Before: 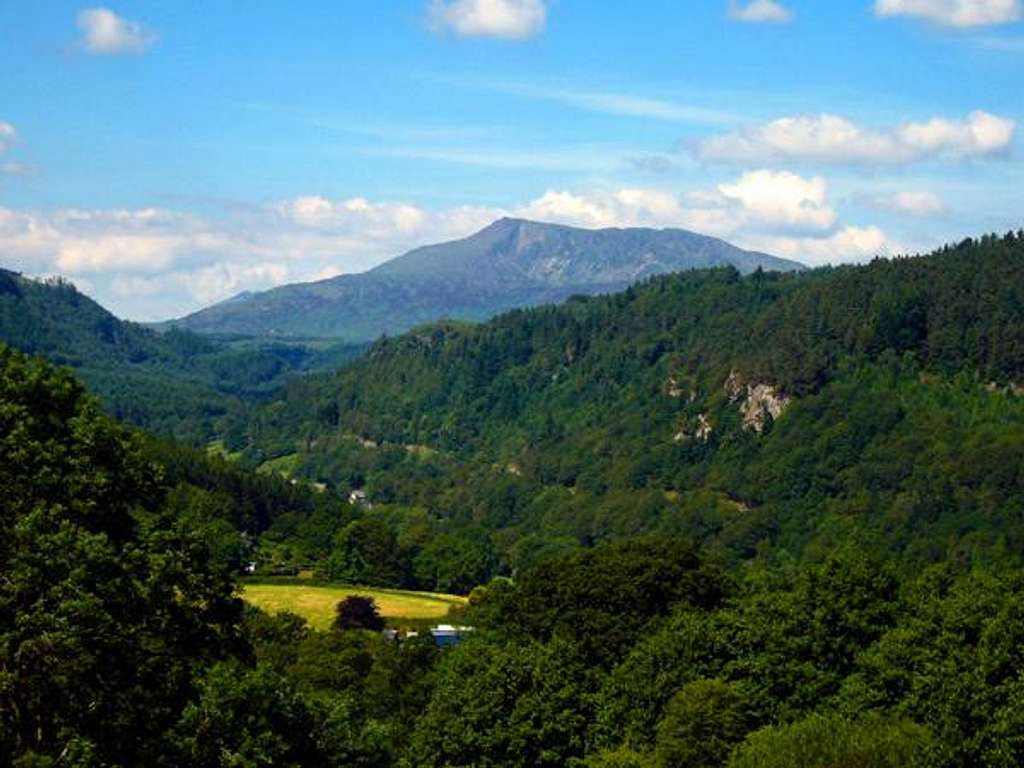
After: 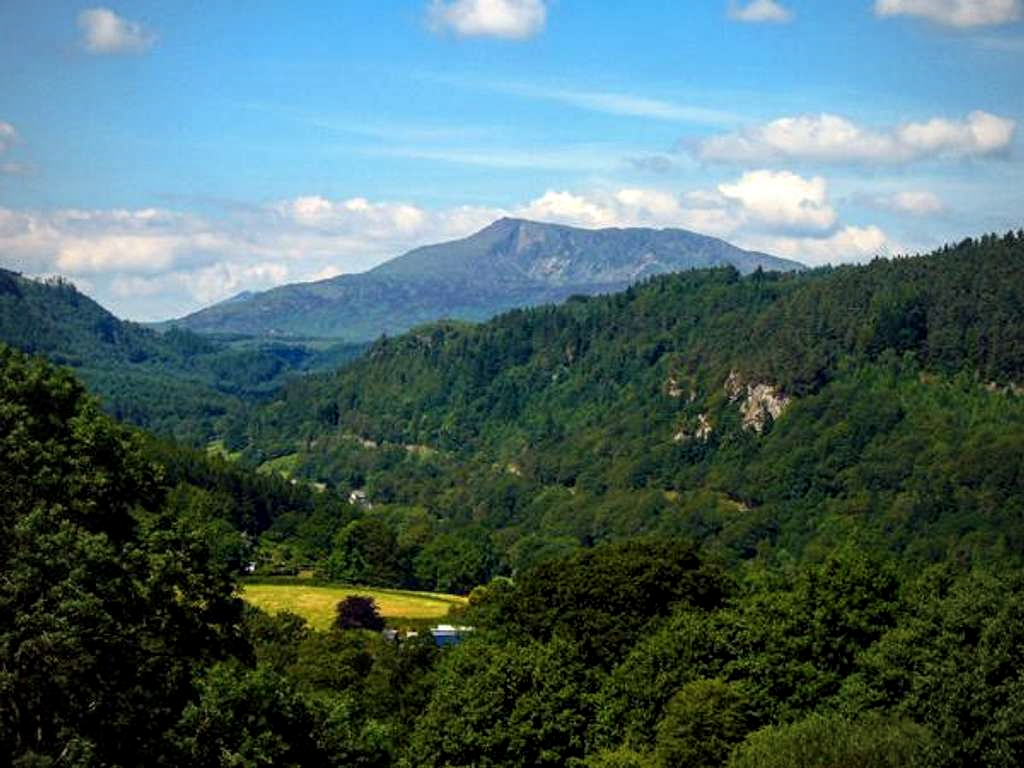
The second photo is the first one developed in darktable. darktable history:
vignetting: brightness -0.407, saturation -0.298, unbound false
local contrast: on, module defaults
